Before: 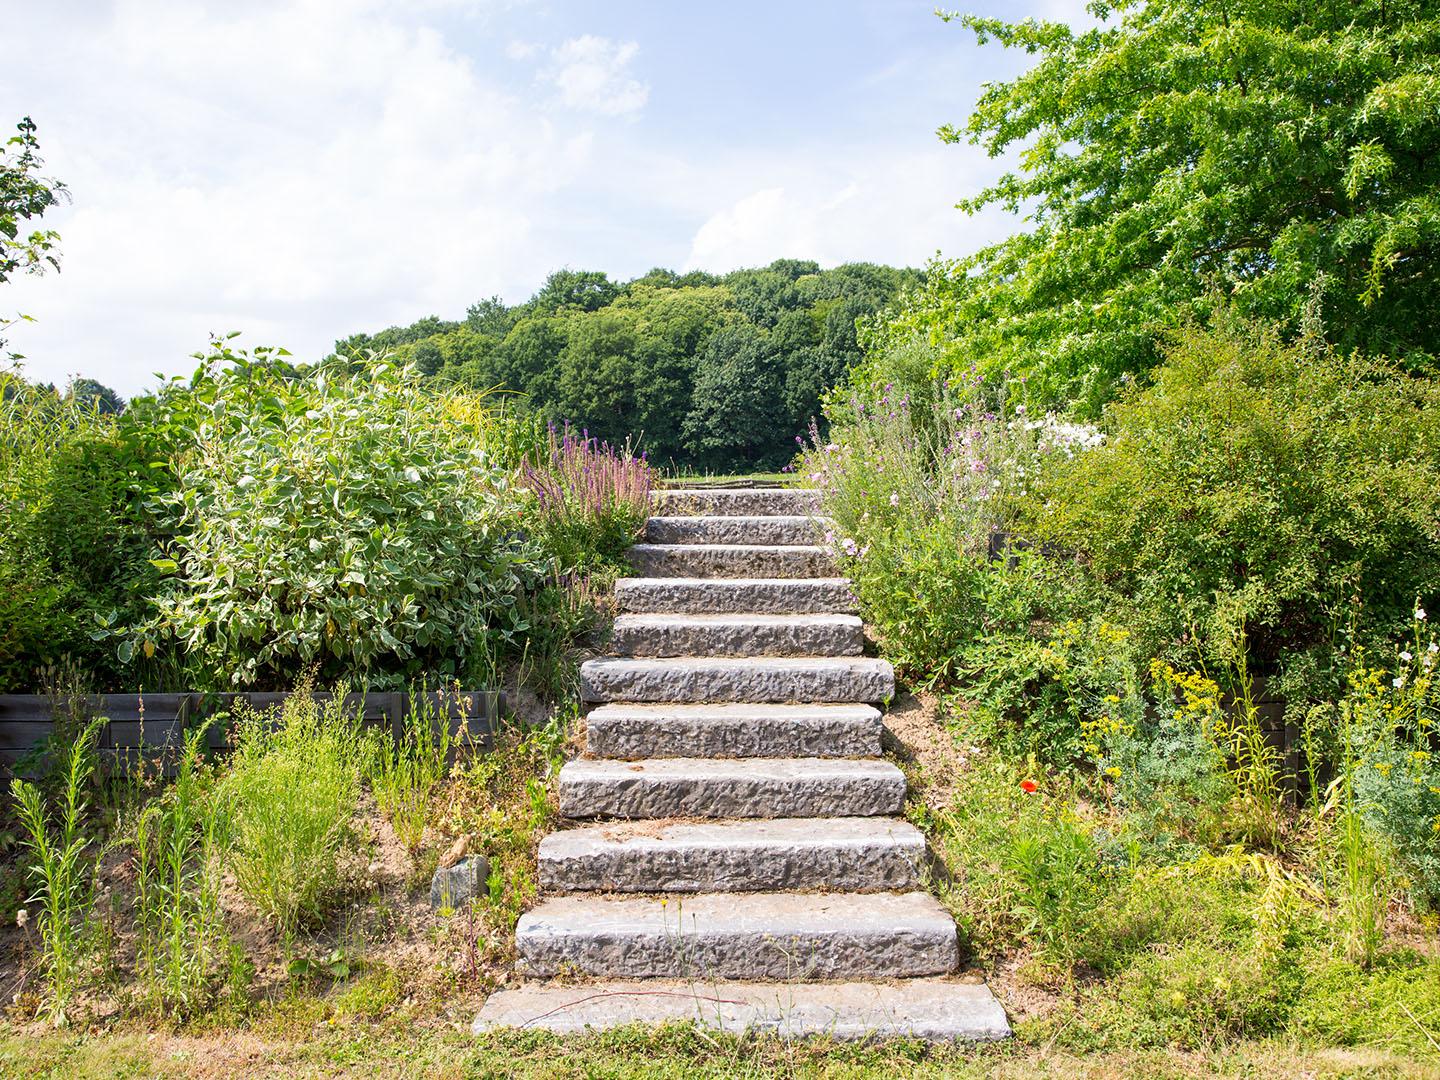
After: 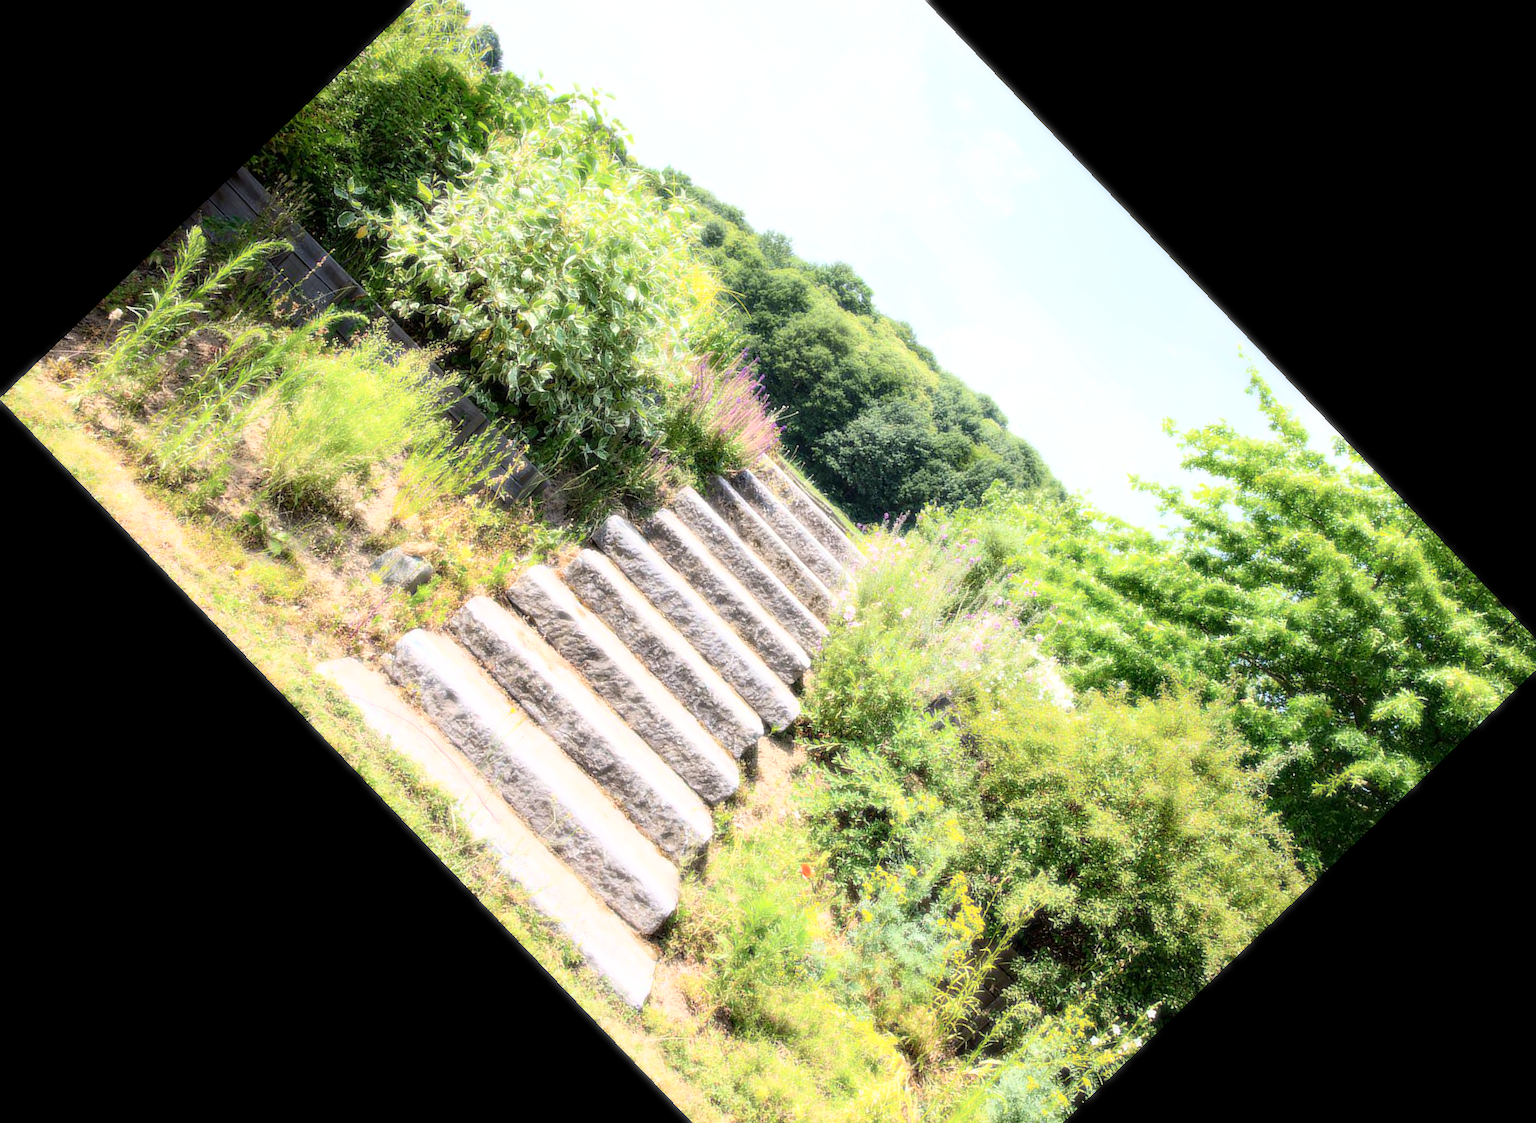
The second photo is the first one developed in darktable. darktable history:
crop and rotate: angle -46.26°, top 16.234%, right 0.912%, bottom 11.704%
bloom: size 0%, threshold 54.82%, strength 8.31%
levels: levels [0, 0.499, 1]
